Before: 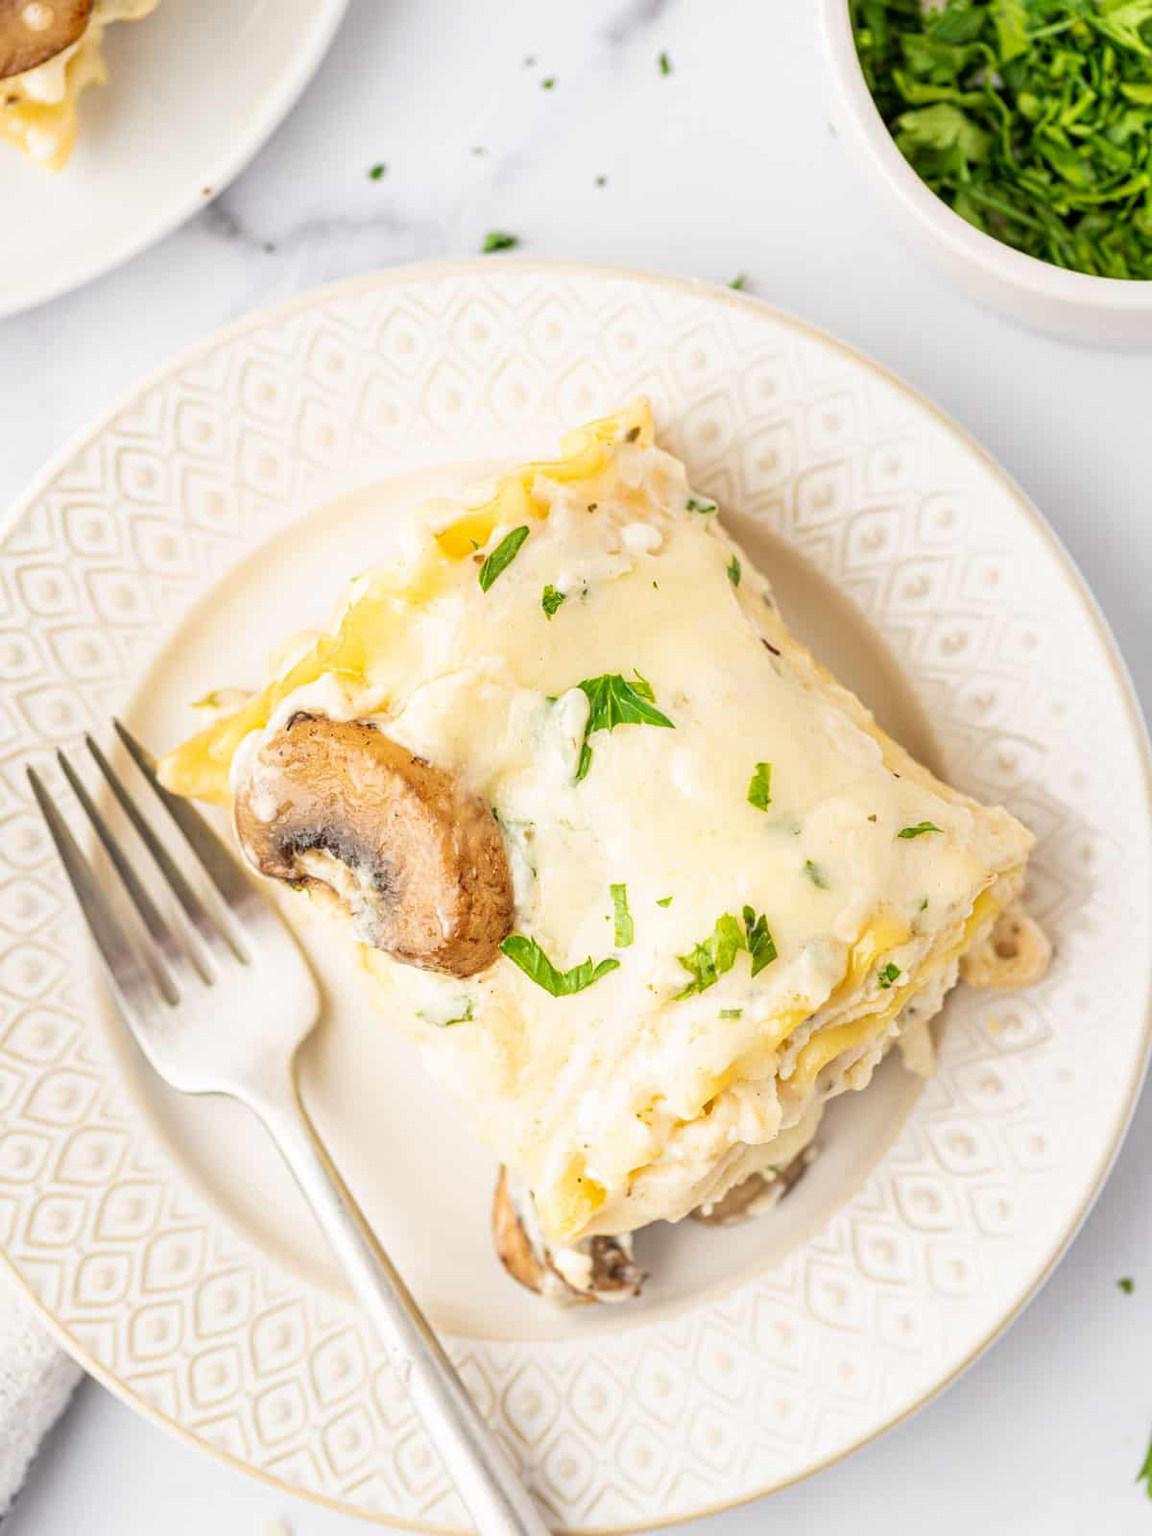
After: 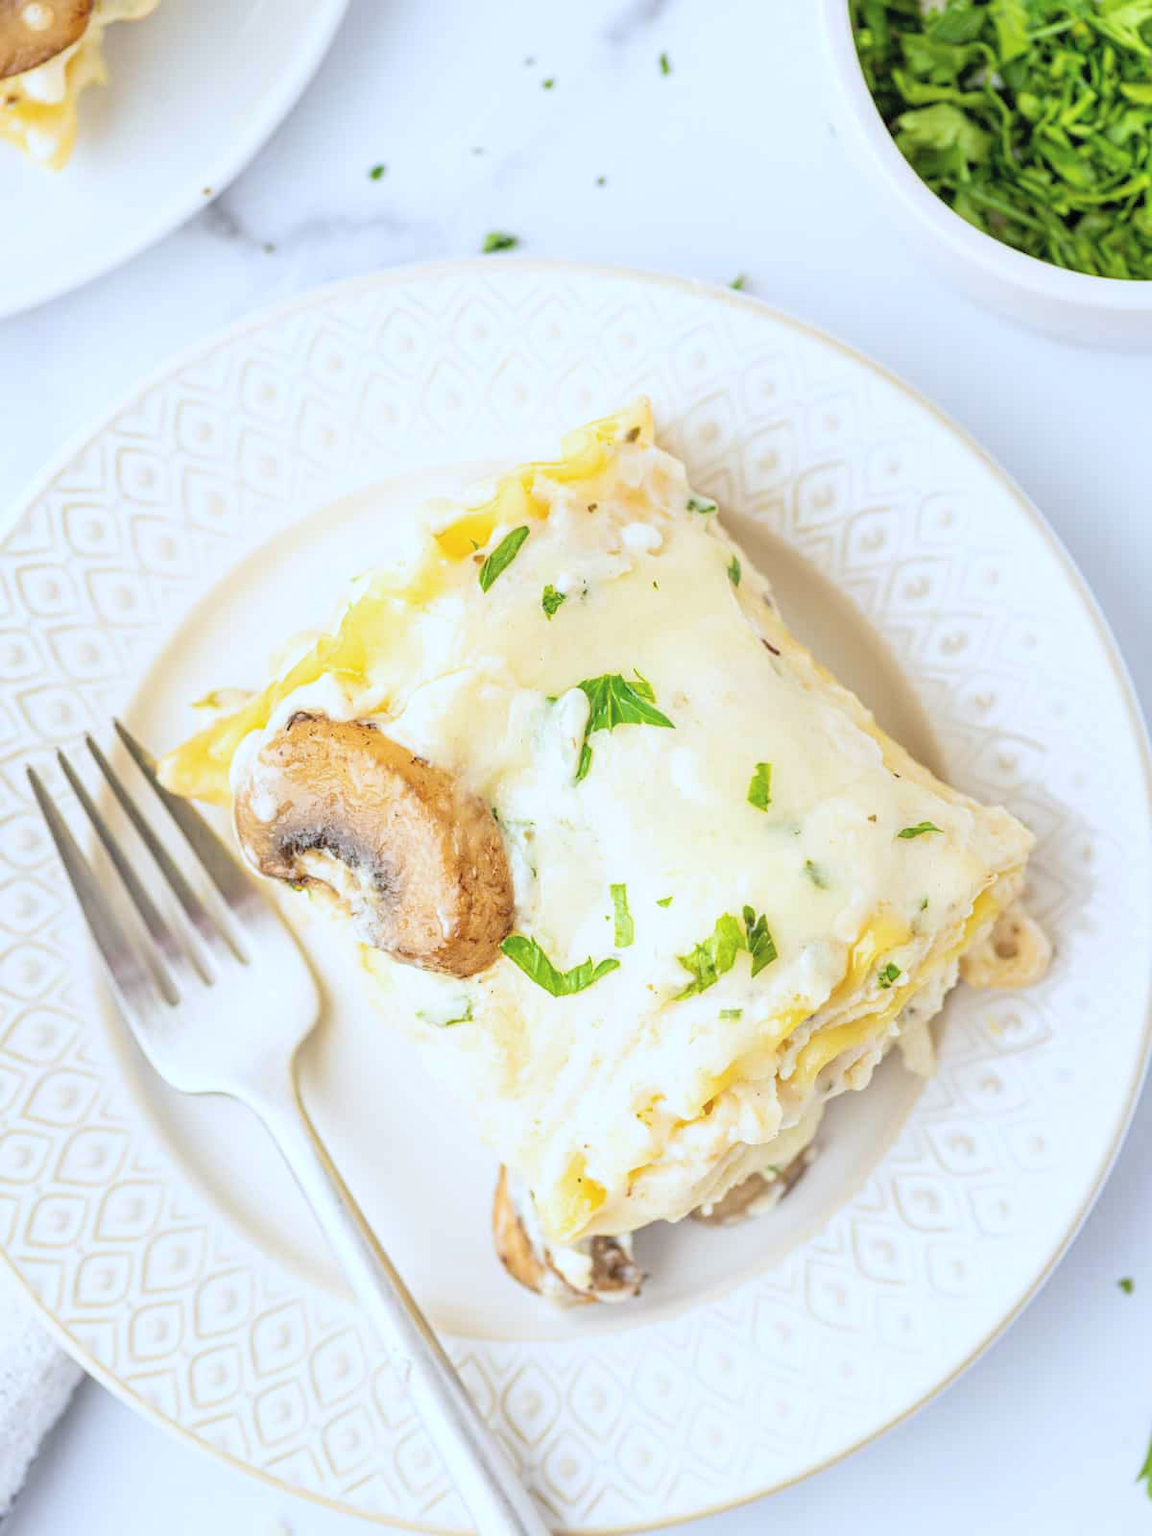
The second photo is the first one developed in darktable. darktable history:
white balance: red 0.924, blue 1.095
contrast brightness saturation: brightness 0.15
